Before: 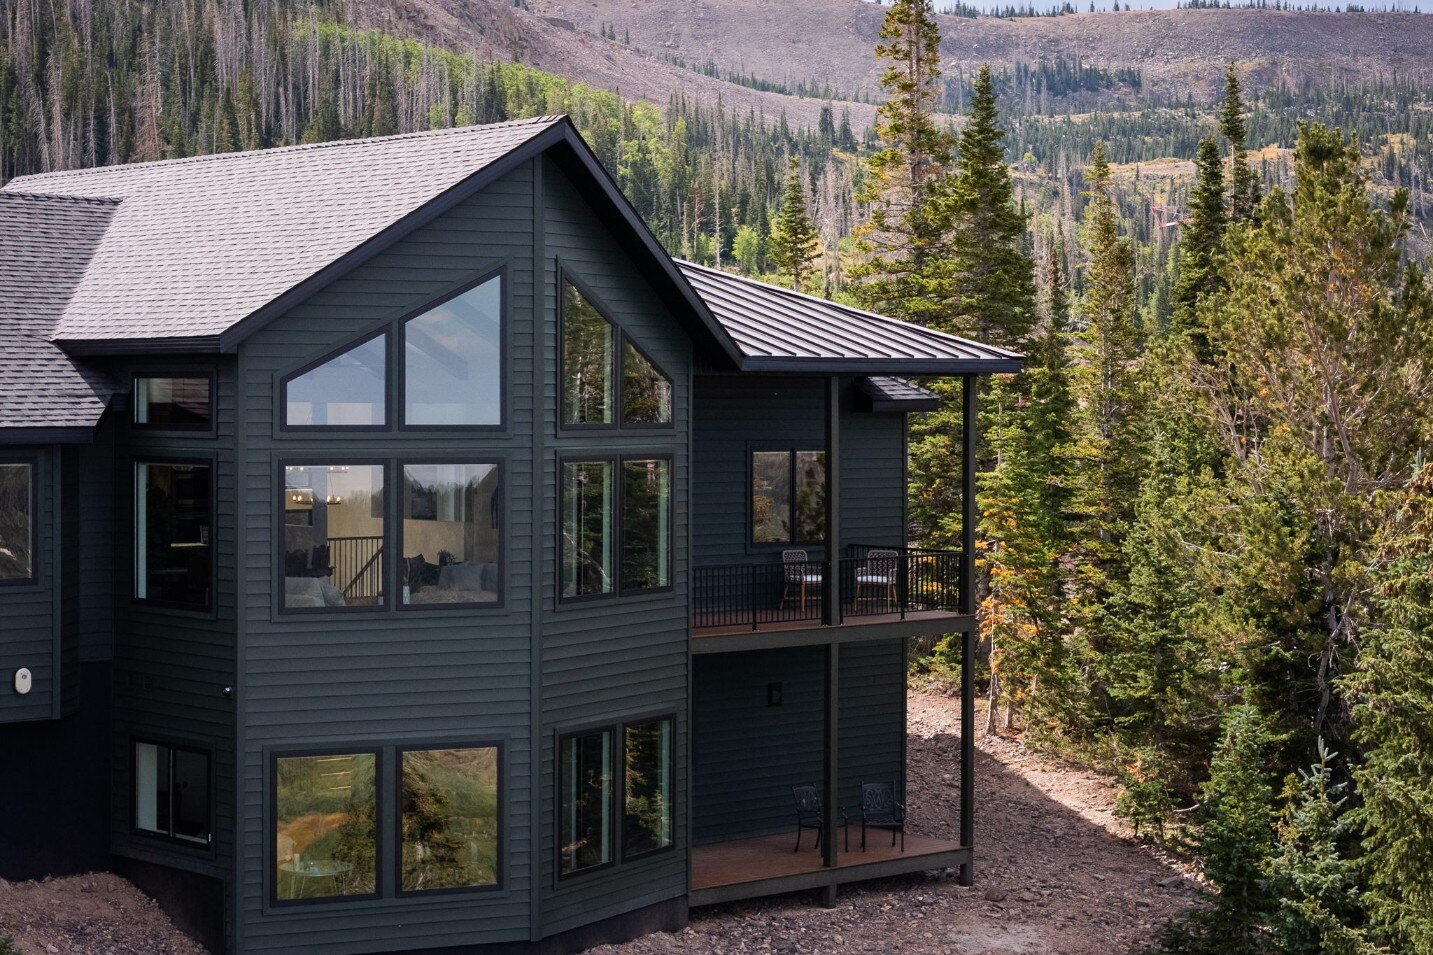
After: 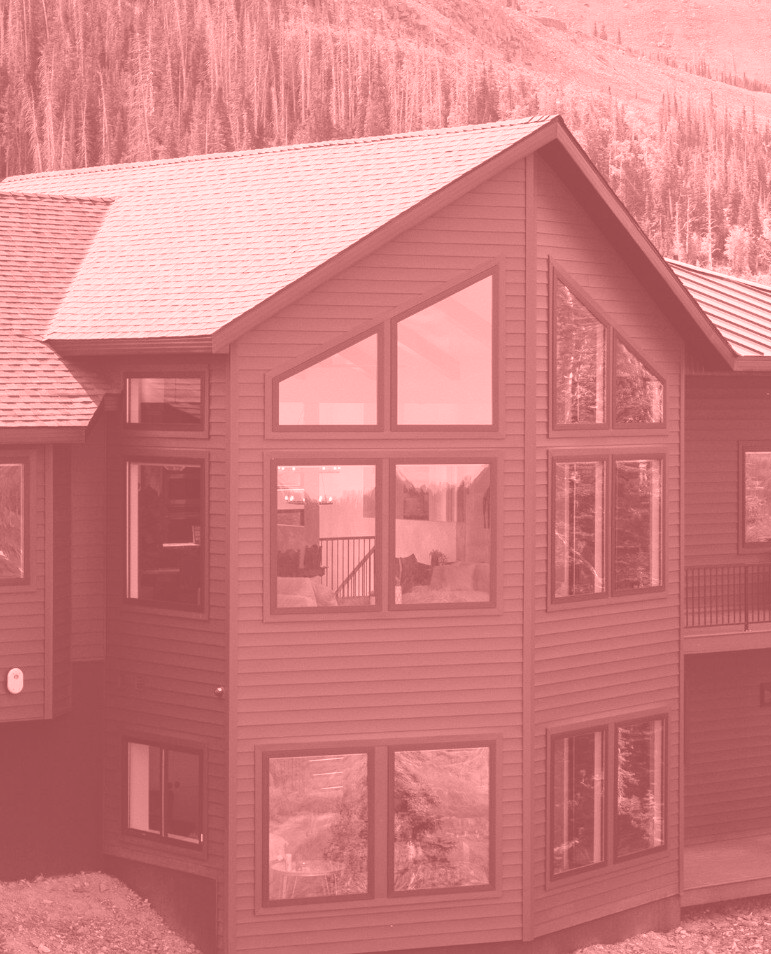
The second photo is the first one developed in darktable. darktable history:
crop: left 0.587%, right 45.588%, bottom 0.086%
exposure: black level correction 0, exposure 1 EV, compensate exposure bias true, compensate highlight preservation false
colorize: saturation 51%, source mix 50.67%, lightness 50.67%
